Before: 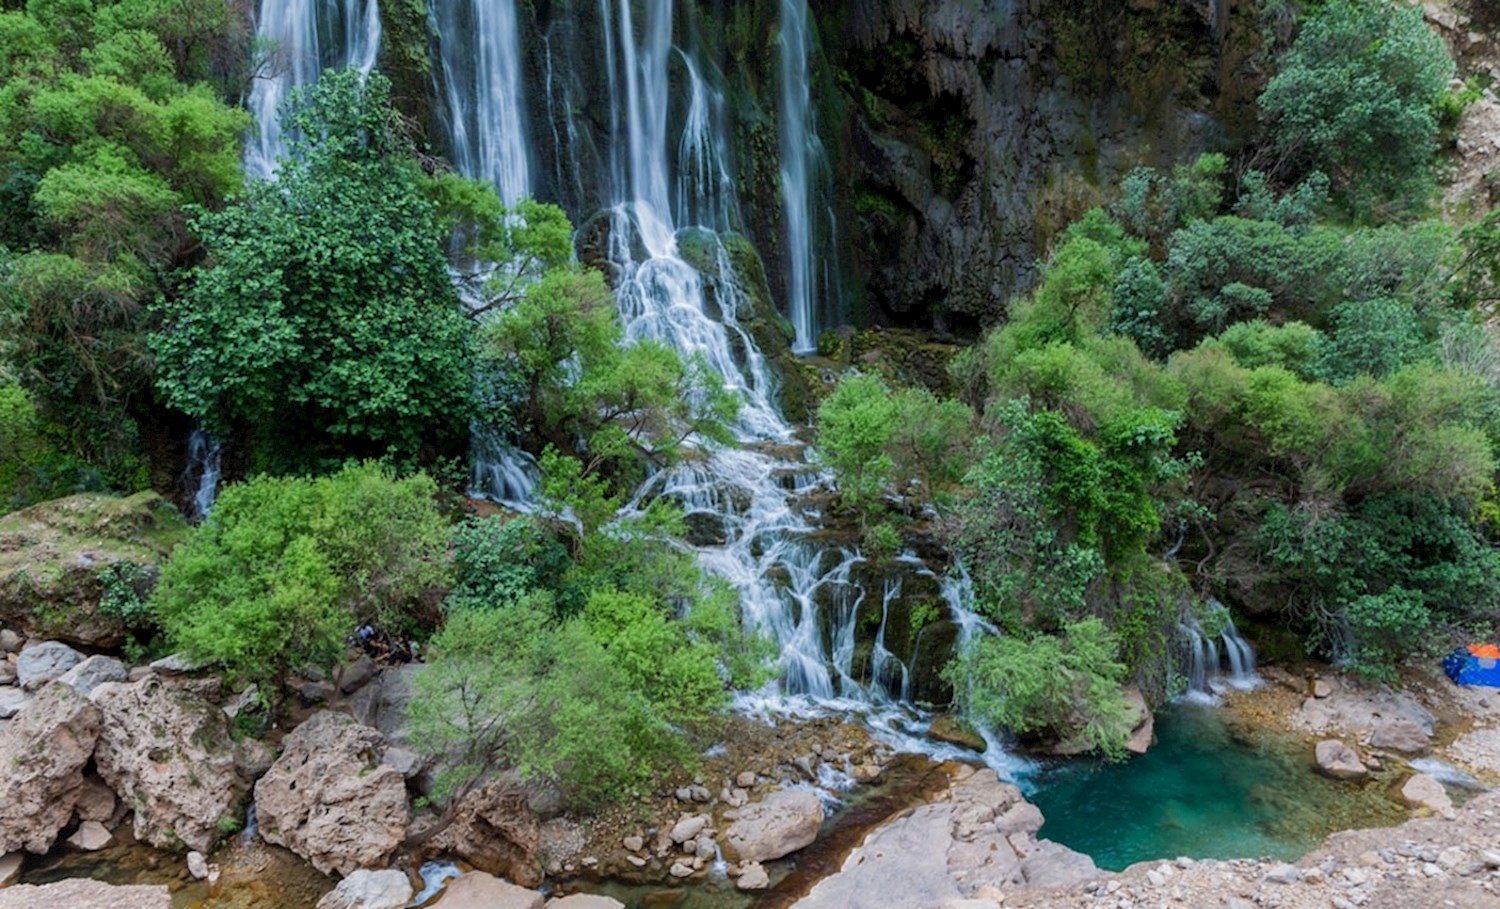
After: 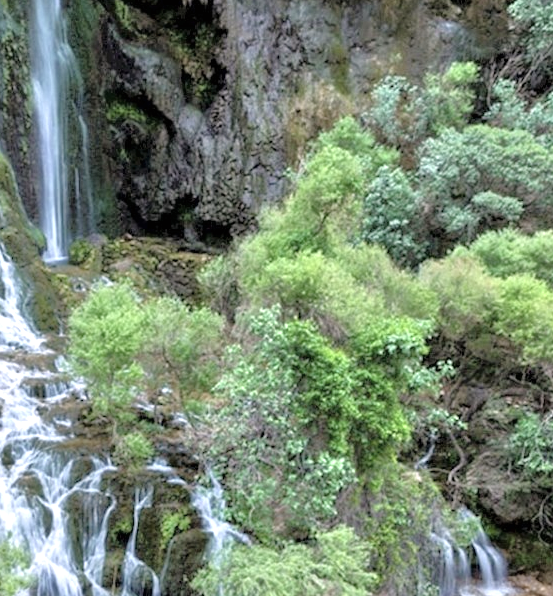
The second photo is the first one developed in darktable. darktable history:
exposure: black level correction 0, exposure 0.9 EV, compensate highlight preservation false
color correction: highlights a* 5.59, highlights b* 5.24, saturation 0.68
white balance: red 0.974, blue 1.044
crop and rotate: left 49.936%, top 10.094%, right 13.136%, bottom 24.256%
tone equalizer: -7 EV 0.15 EV, -6 EV 0.6 EV, -5 EV 1.15 EV, -4 EV 1.33 EV, -3 EV 1.15 EV, -2 EV 0.6 EV, -1 EV 0.15 EV, mask exposure compensation -0.5 EV
